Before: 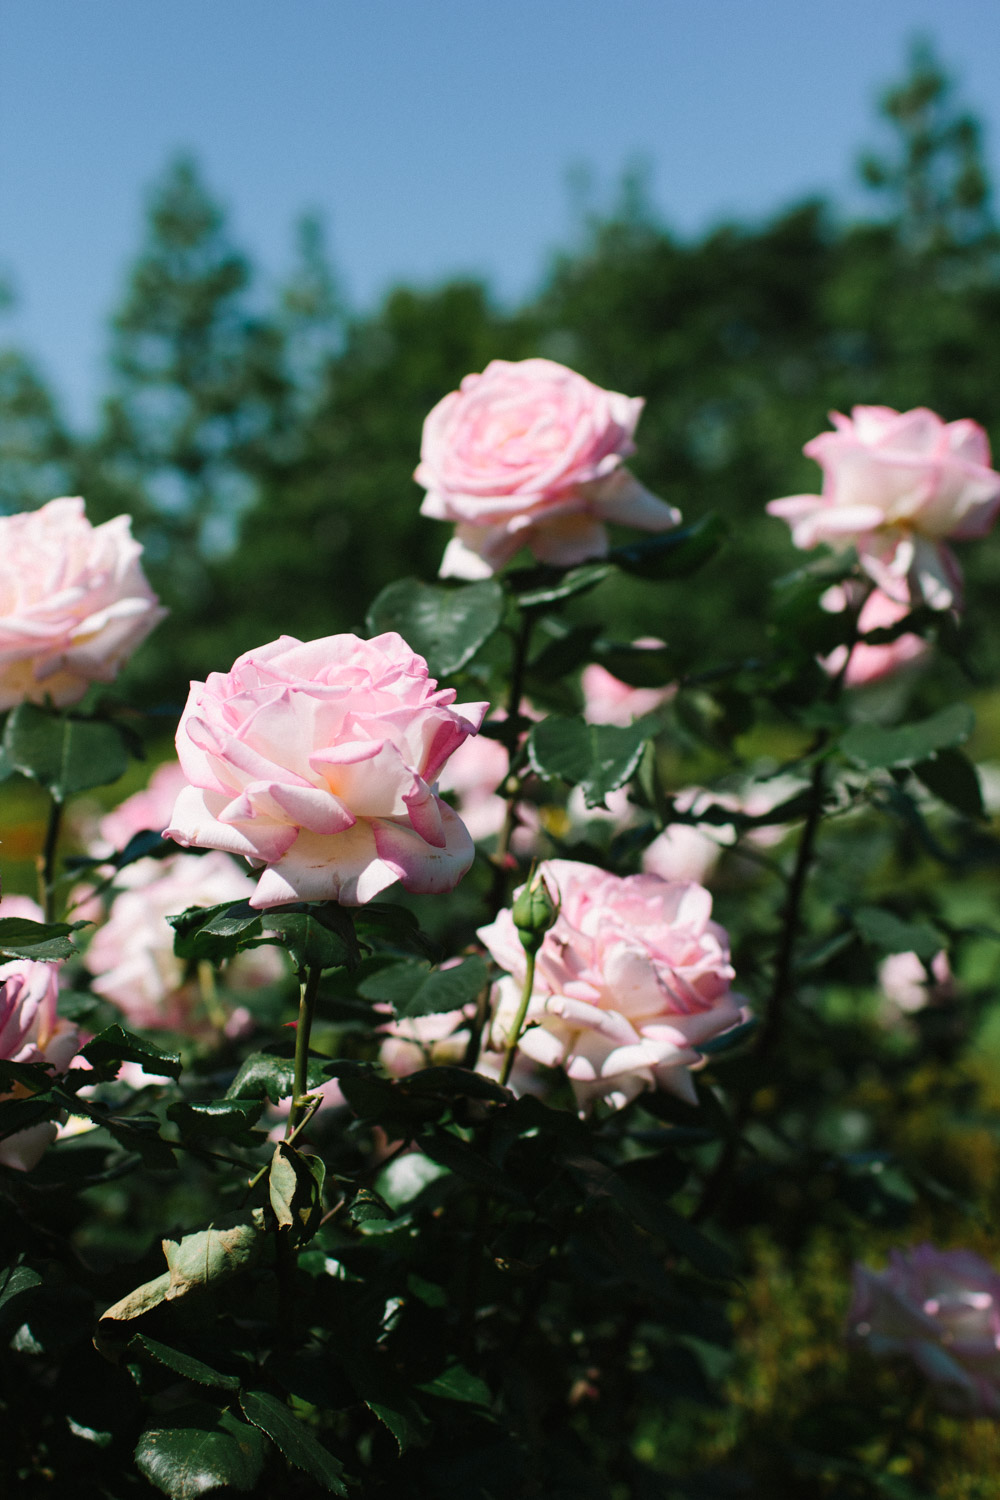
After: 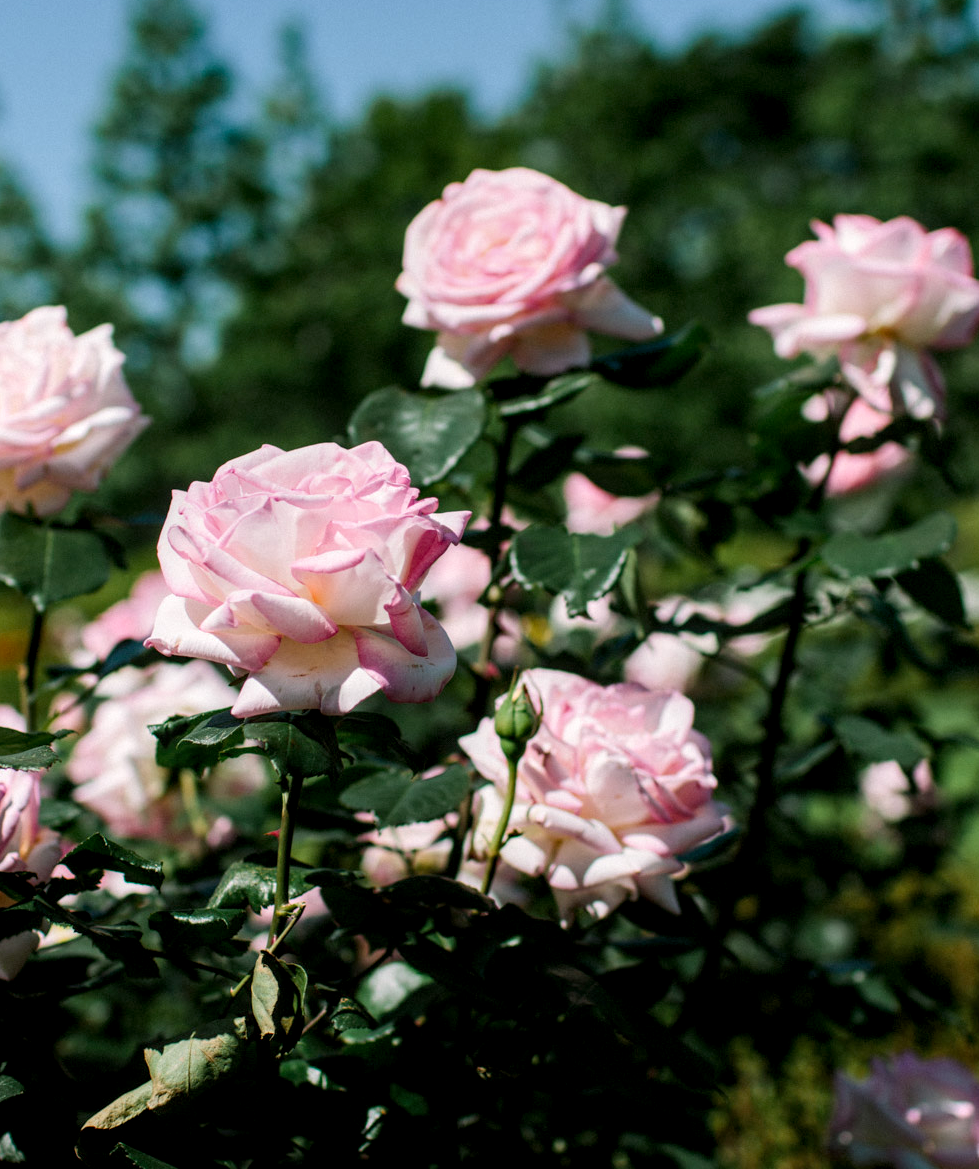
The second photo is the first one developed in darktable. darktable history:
local contrast: detail 130%
exposure: black level correction 0.005, exposure 0.014 EV, compensate highlight preservation false
crop and rotate: left 1.814%, top 12.818%, right 0.25%, bottom 9.225%
